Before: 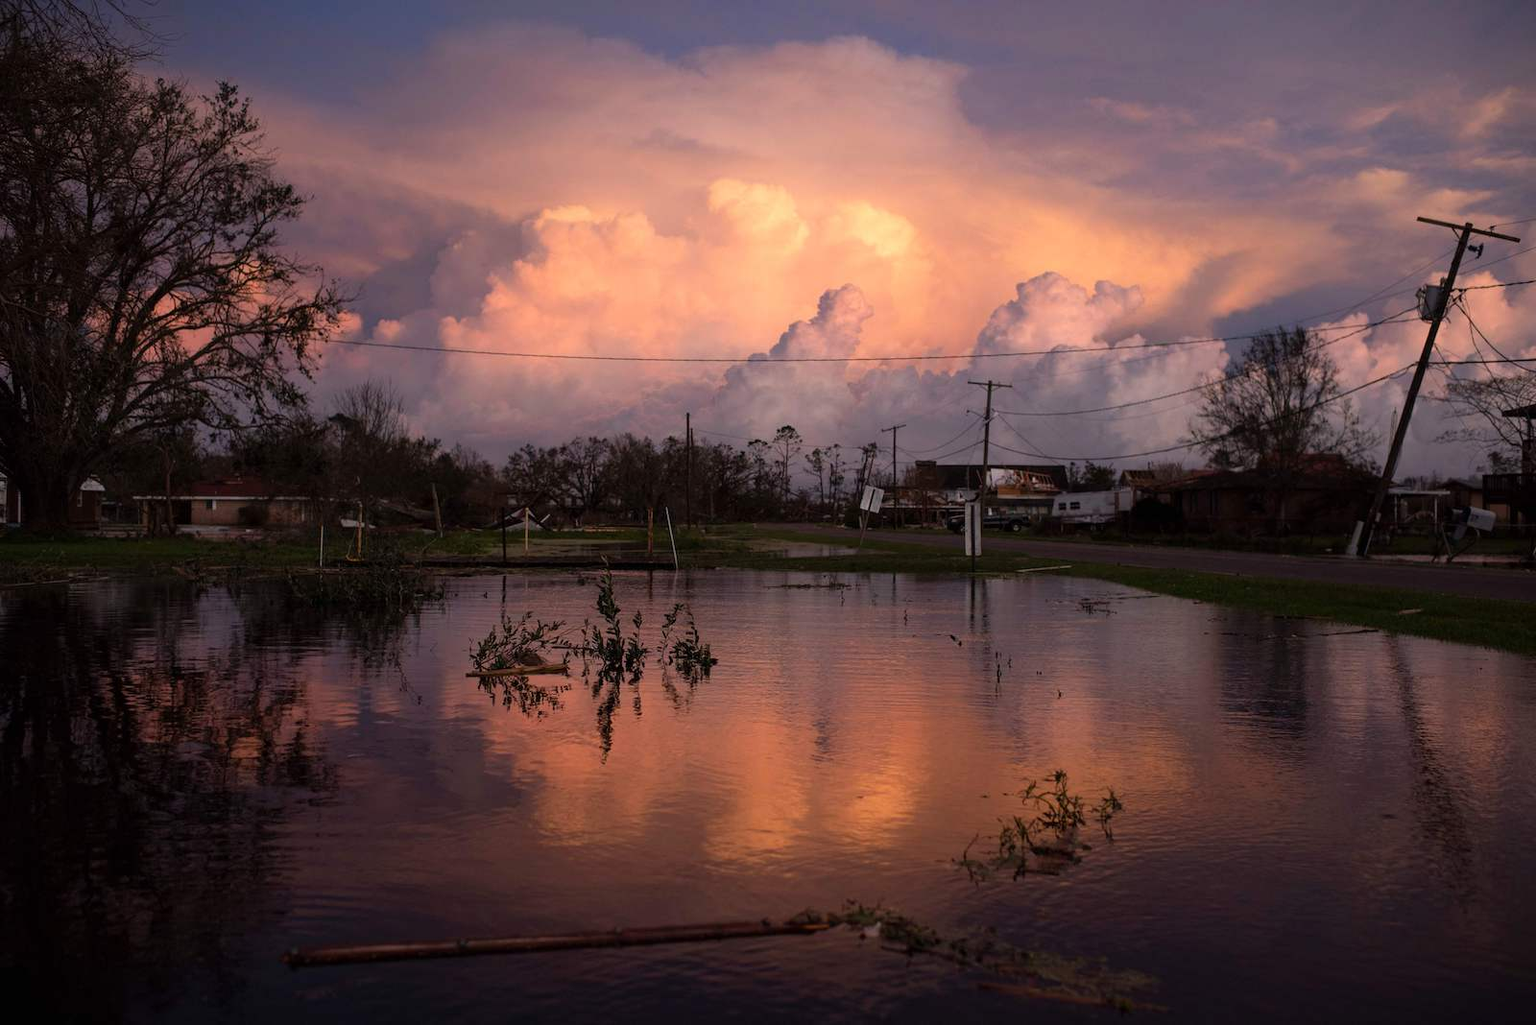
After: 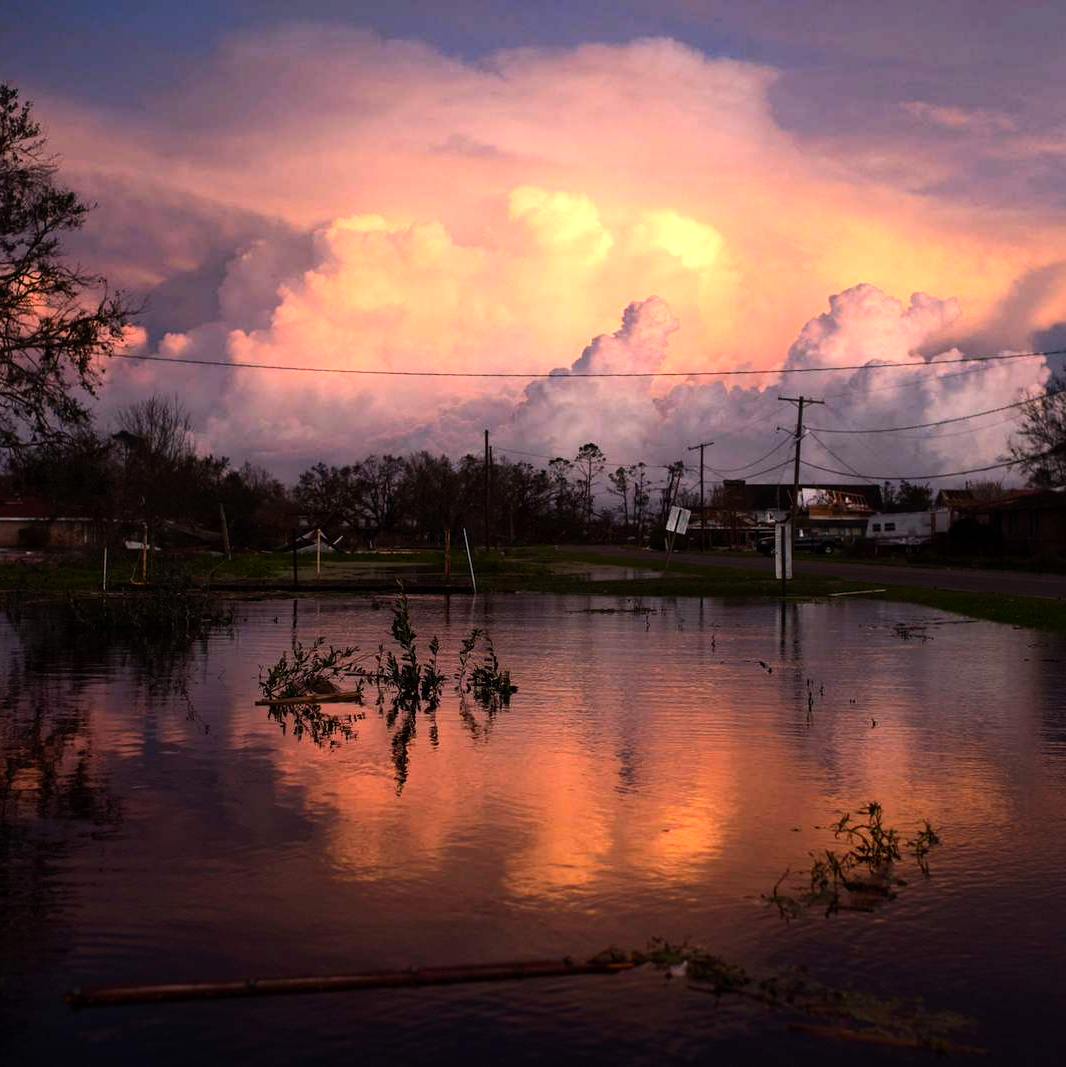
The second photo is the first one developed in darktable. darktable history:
crop and rotate: left 14.436%, right 18.898%
contrast brightness saturation: contrast 0.08, saturation 0.2
tone equalizer: -8 EV -0.75 EV, -7 EV -0.7 EV, -6 EV -0.6 EV, -5 EV -0.4 EV, -3 EV 0.4 EV, -2 EV 0.6 EV, -1 EV 0.7 EV, +0 EV 0.75 EV, edges refinement/feathering 500, mask exposure compensation -1.57 EV, preserve details no
